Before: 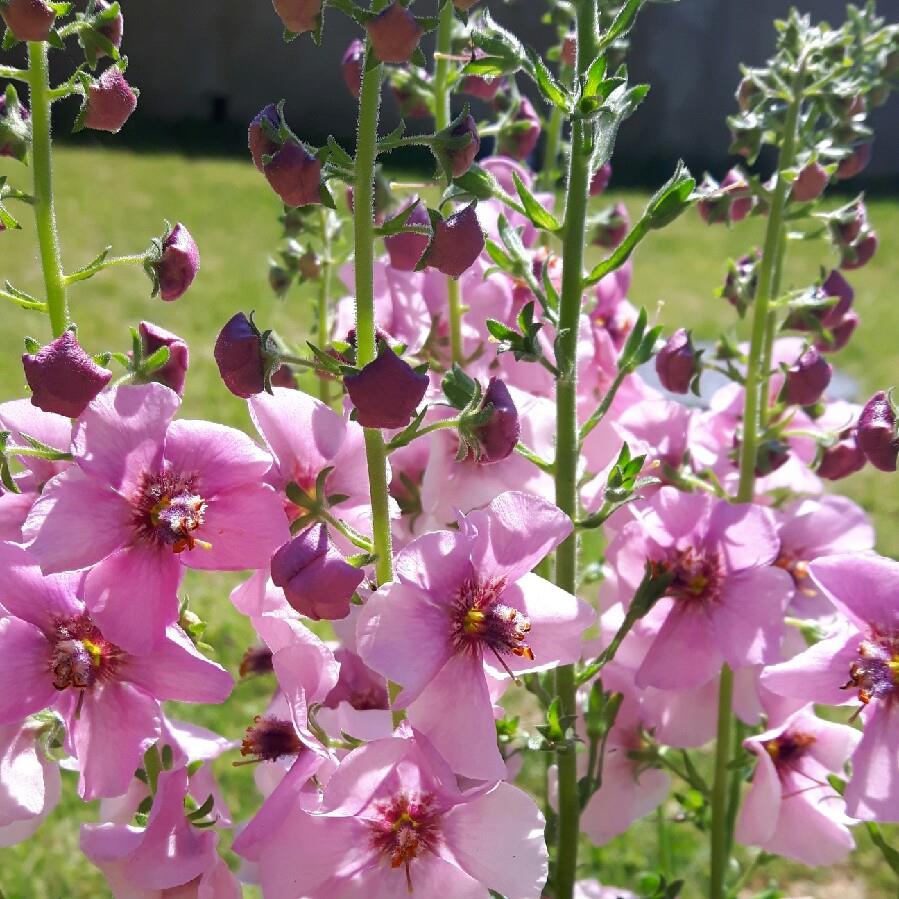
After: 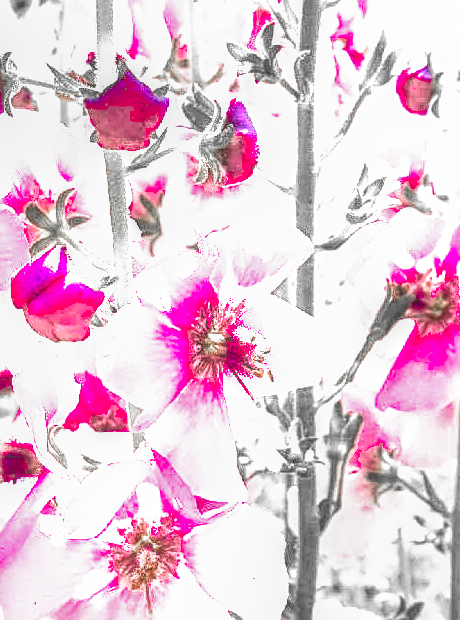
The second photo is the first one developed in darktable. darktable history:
contrast brightness saturation: contrast 0.212, brightness -0.113, saturation 0.212
color zones: curves: ch0 [(0, 0.278) (0.143, 0.5) (0.286, 0.5) (0.429, 0.5) (0.571, 0.5) (0.714, 0.5) (0.857, 0.5) (1, 0.5)]; ch1 [(0, 1) (0.143, 0.165) (0.286, 0) (0.429, 0) (0.571, 0) (0.714, 0) (0.857, 0.5) (1, 0.5)]; ch2 [(0, 0.508) (0.143, 0.5) (0.286, 0.5) (0.429, 0.5) (0.571, 0.5) (0.714, 0.5) (0.857, 0.5) (1, 0.5)]
crop and rotate: left 28.921%, top 31.025%, right 19.843%
exposure: black level correction 0, exposure 1.515 EV, compensate highlight preservation false
sharpen: on, module defaults
filmic rgb: black relative exposure -8 EV, white relative exposure 2.47 EV, threshold 5.96 EV, hardness 6.32, preserve chrominance no, color science v5 (2021), enable highlight reconstruction true
tone equalizer: -8 EV -0.408 EV, -7 EV -0.394 EV, -6 EV -0.359 EV, -5 EV -0.185 EV, -3 EV 0.191 EV, -2 EV 0.348 EV, -1 EV 0.364 EV, +0 EV 0.414 EV, edges refinement/feathering 500, mask exposure compensation -1.57 EV, preserve details no
local contrast: highlights 20%, shadows 28%, detail 199%, midtone range 0.2
